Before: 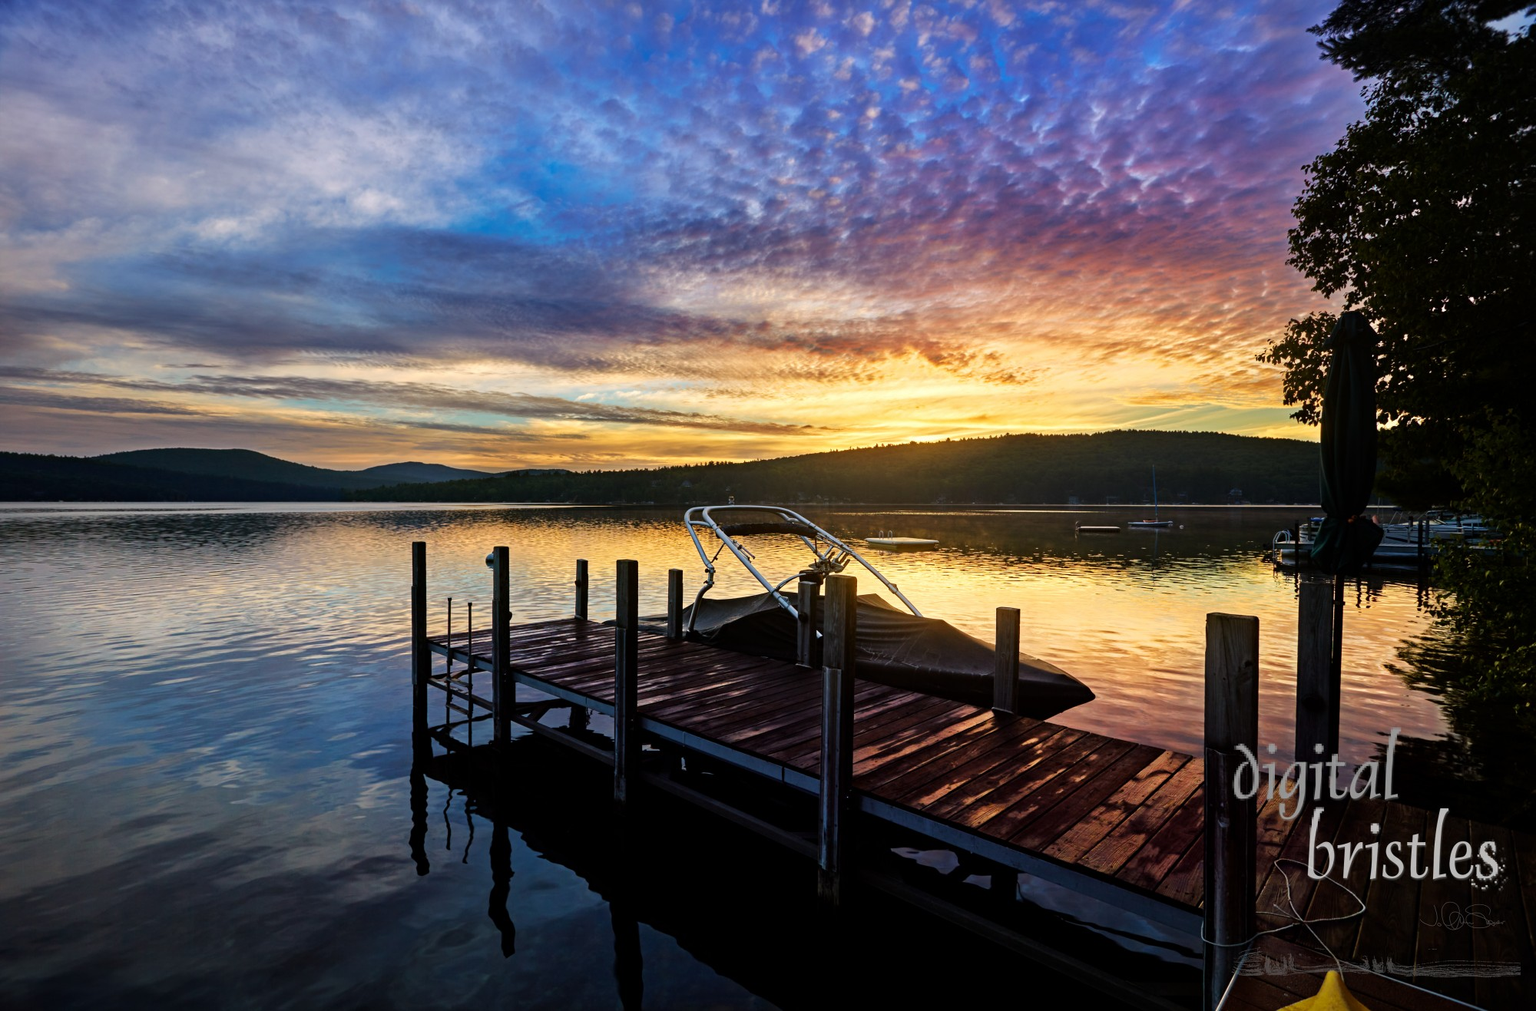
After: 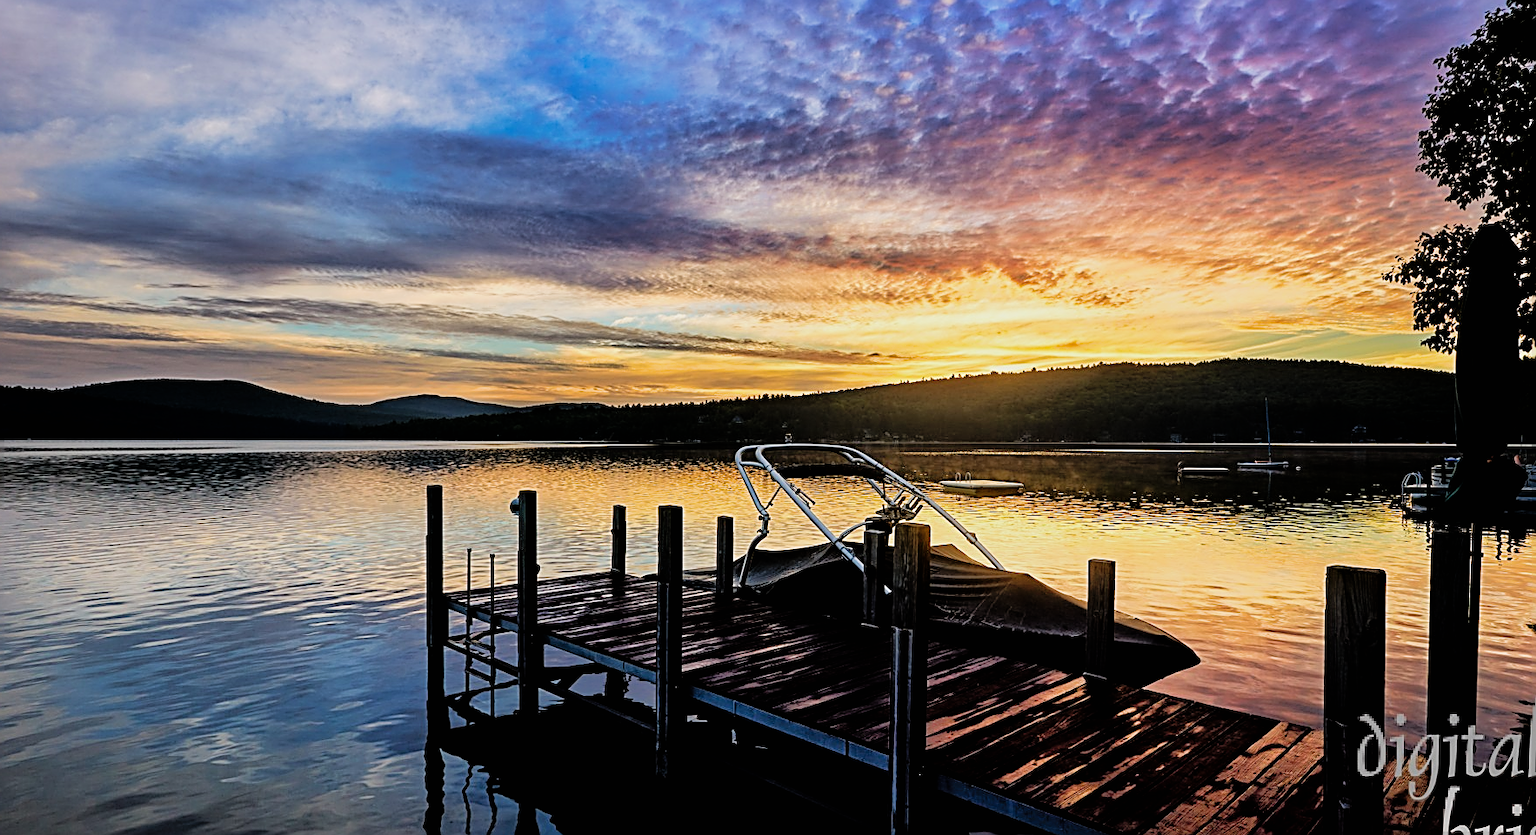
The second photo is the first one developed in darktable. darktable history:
sharpen: amount 0.914
exposure: exposure 0.215 EV, compensate highlight preservation false
filmic rgb: black relative exposure -5.04 EV, white relative exposure 3.5 EV, threshold 5.97 EV, hardness 3.16, contrast 1.393, highlights saturation mix -30.04%, enable highlight reconstruction true
crop and rotate: left 2.318%, top 11.254%, right 9.362%, bottom 15.731%
shadows and highlights: on, module defaults
